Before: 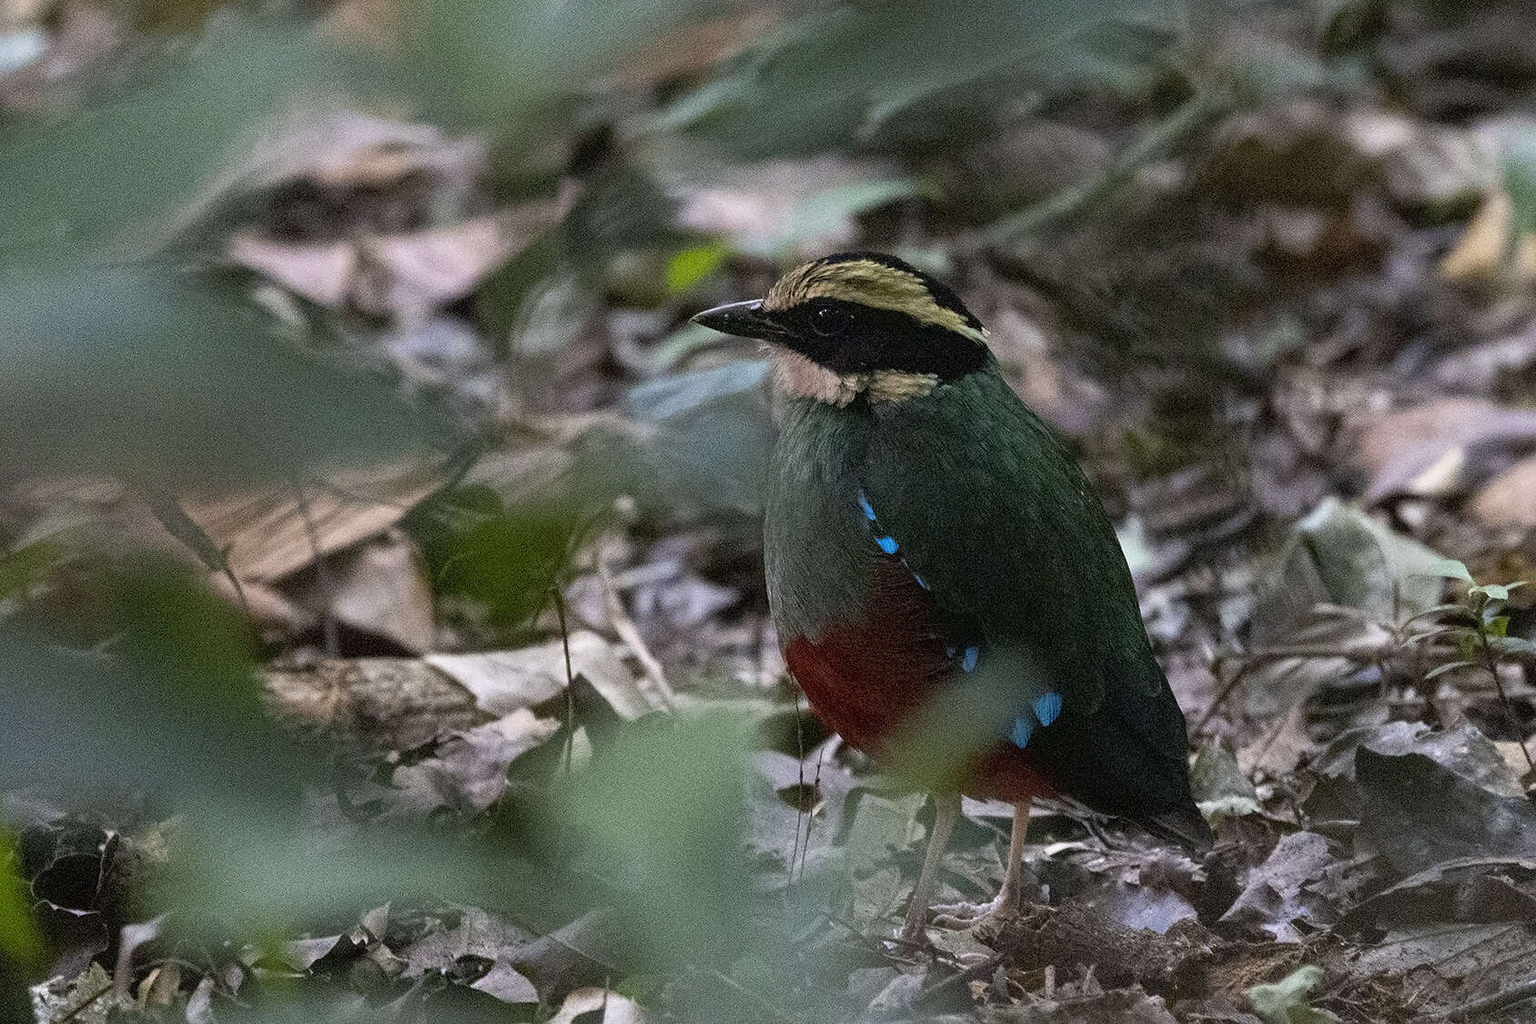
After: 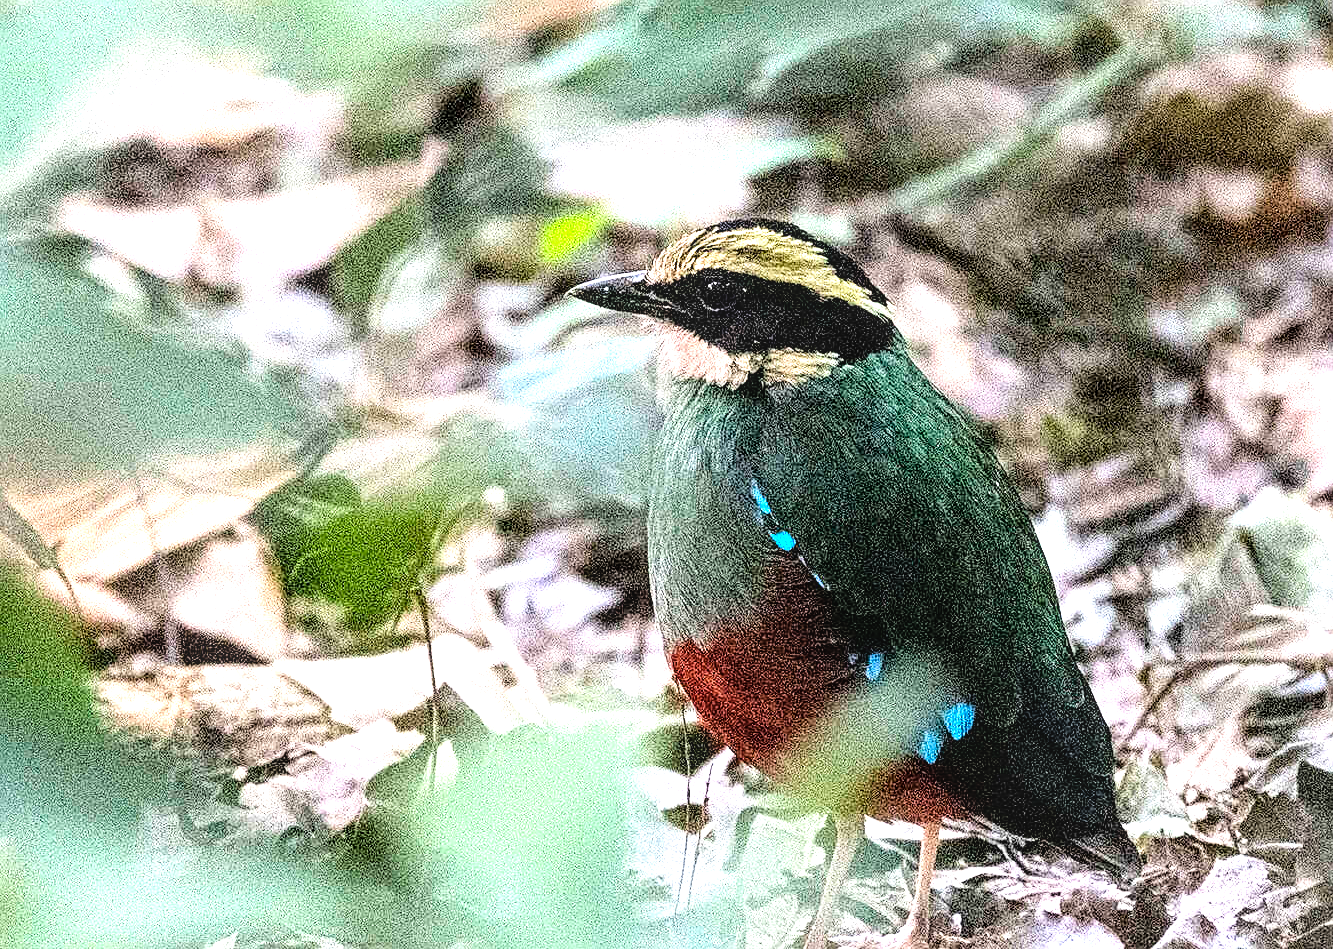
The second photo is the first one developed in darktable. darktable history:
sharpen: on, module defaults
exposure: black level correction 0, exposure 1.2 EV, compensate exposure bias true, compensate highlight preservation false
crop: left 11.415%, top 5.187%, right 9.602%, bottom 10.405%
shadows and highlights: shadows -13.38, white point adjustment 3.91, highlights 28.94
local contrast: on, module defaults
tone equalizer: -8 EV -0.732 EV, -7 EV -0.719 EV, -6 EV -0.619 EV, -5 EV -0.377 EV, -3 EV 0.372 EV, -2 EV 0.6 EV, -1 EV 0.7 EV, +0 EV 0.736 EV
tone curve: curves: ch0 [(0, 0) (0.004, 0.001) (0.133, 0.112) (0.325, 0.362) (0.832, 0.893) (1, 1)], color space Lab, linked channels, preserve colors none
